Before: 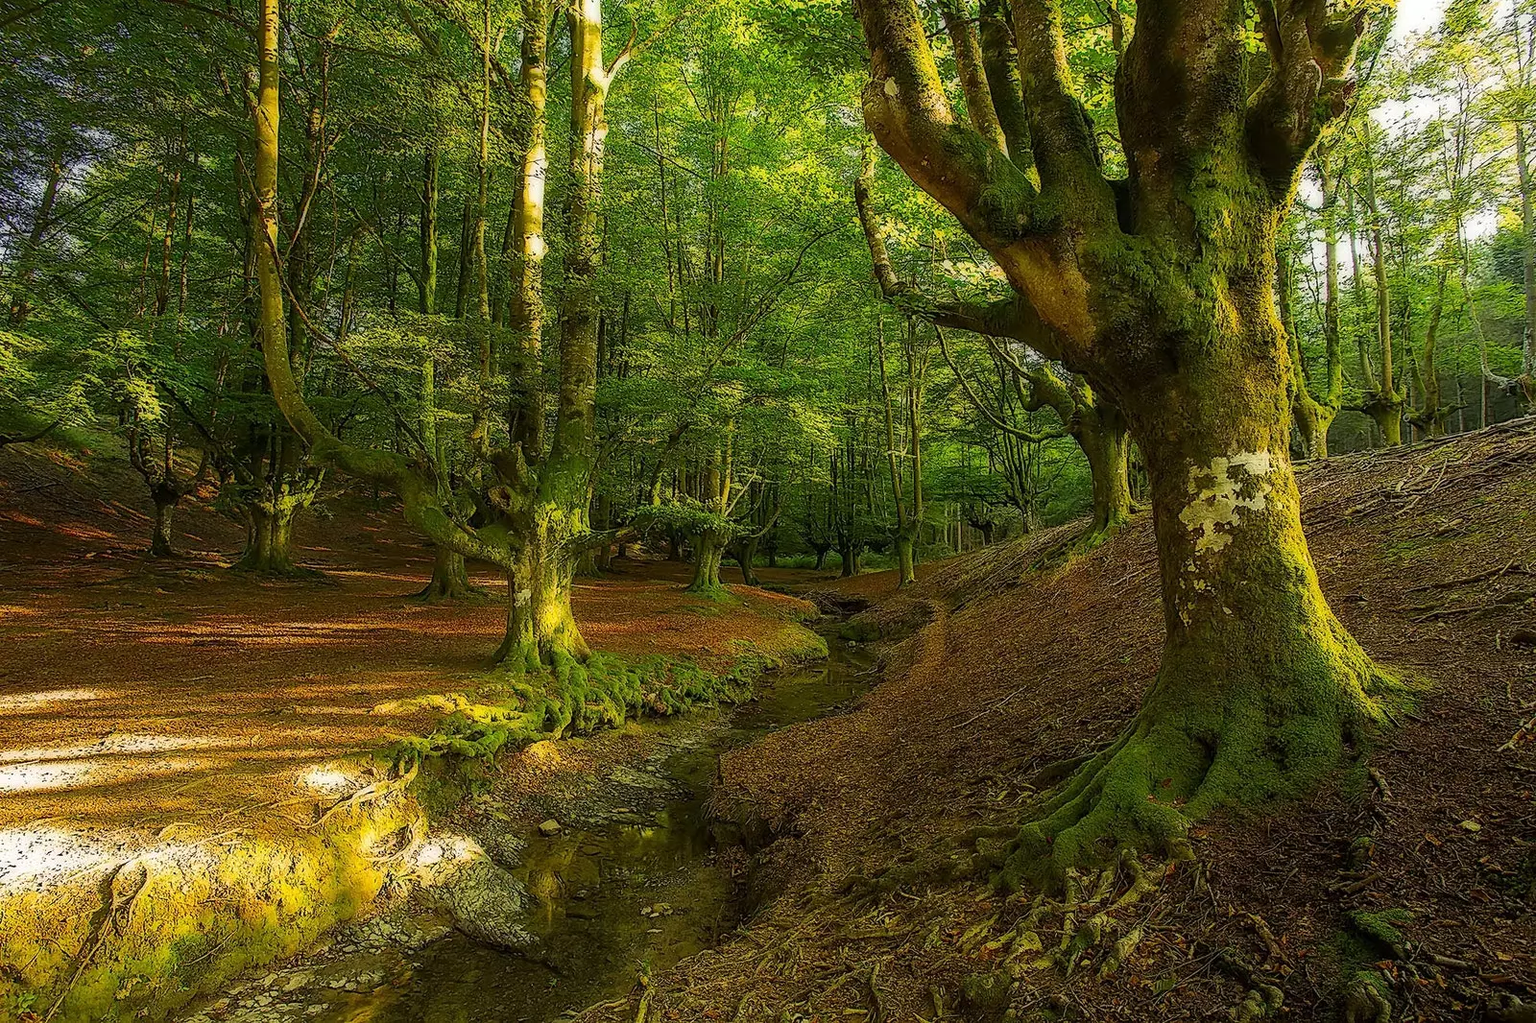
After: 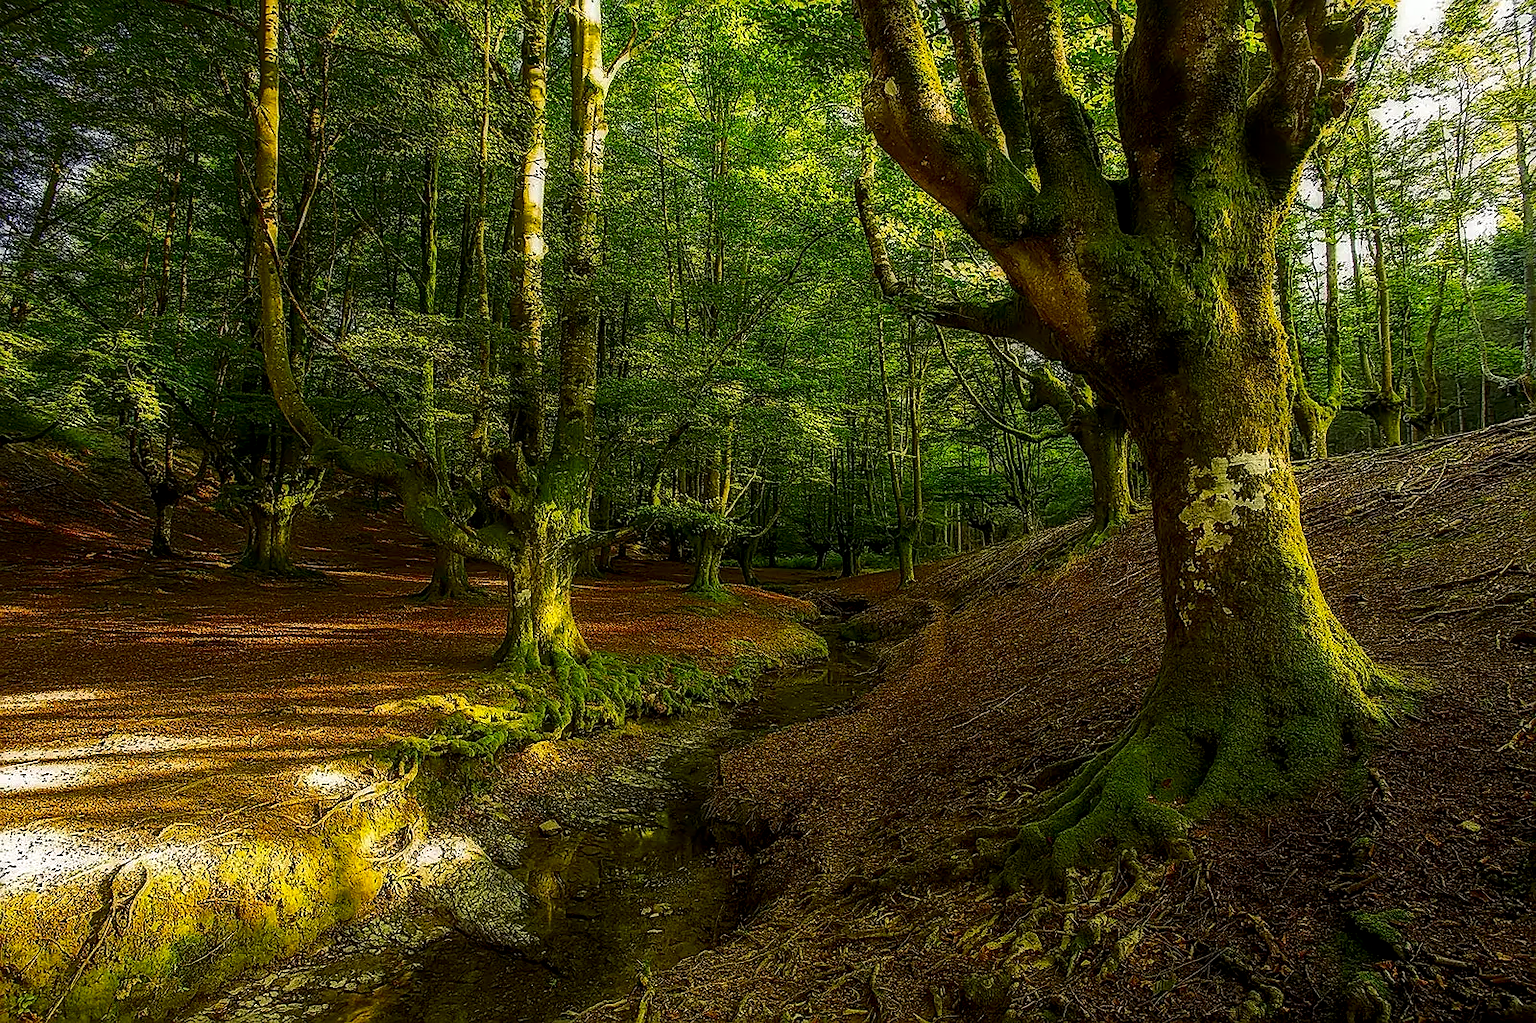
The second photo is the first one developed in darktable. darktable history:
local contrast: detail 130%
sharpen: amount 0.488
contrast brightness saturation: brightness -0.206, saturation 0.078
